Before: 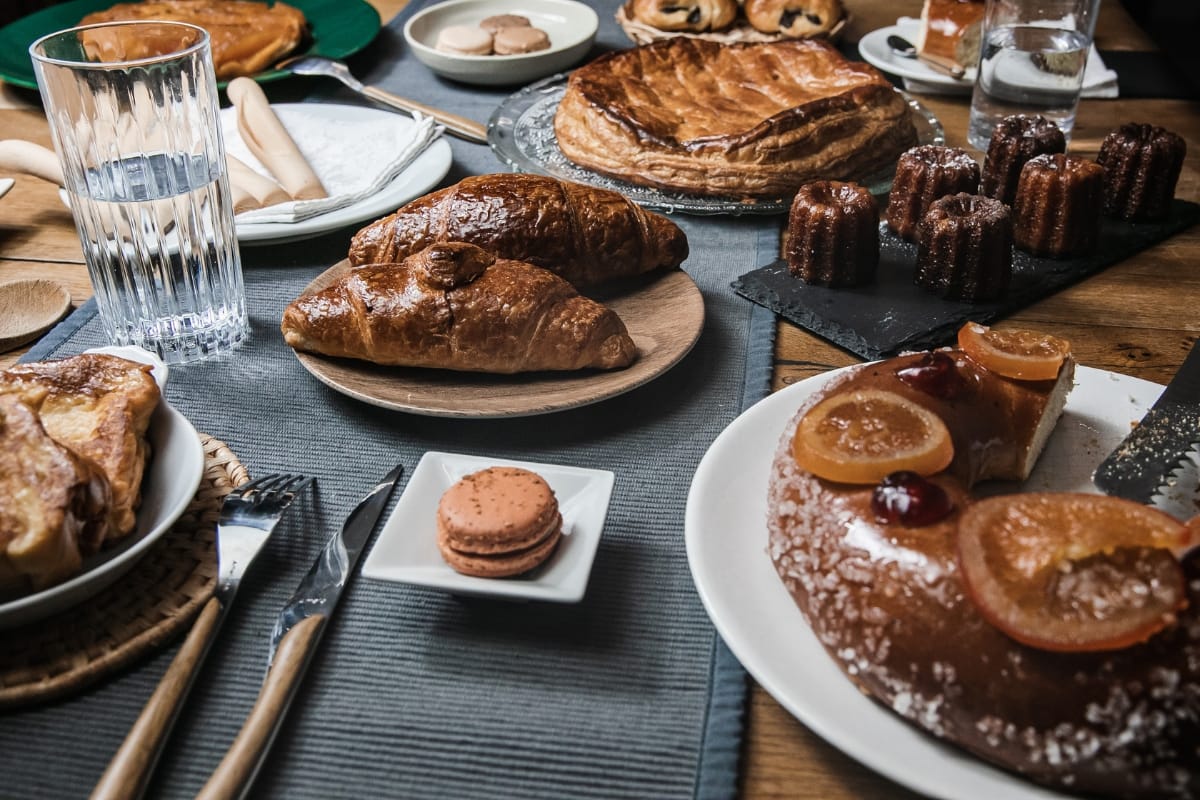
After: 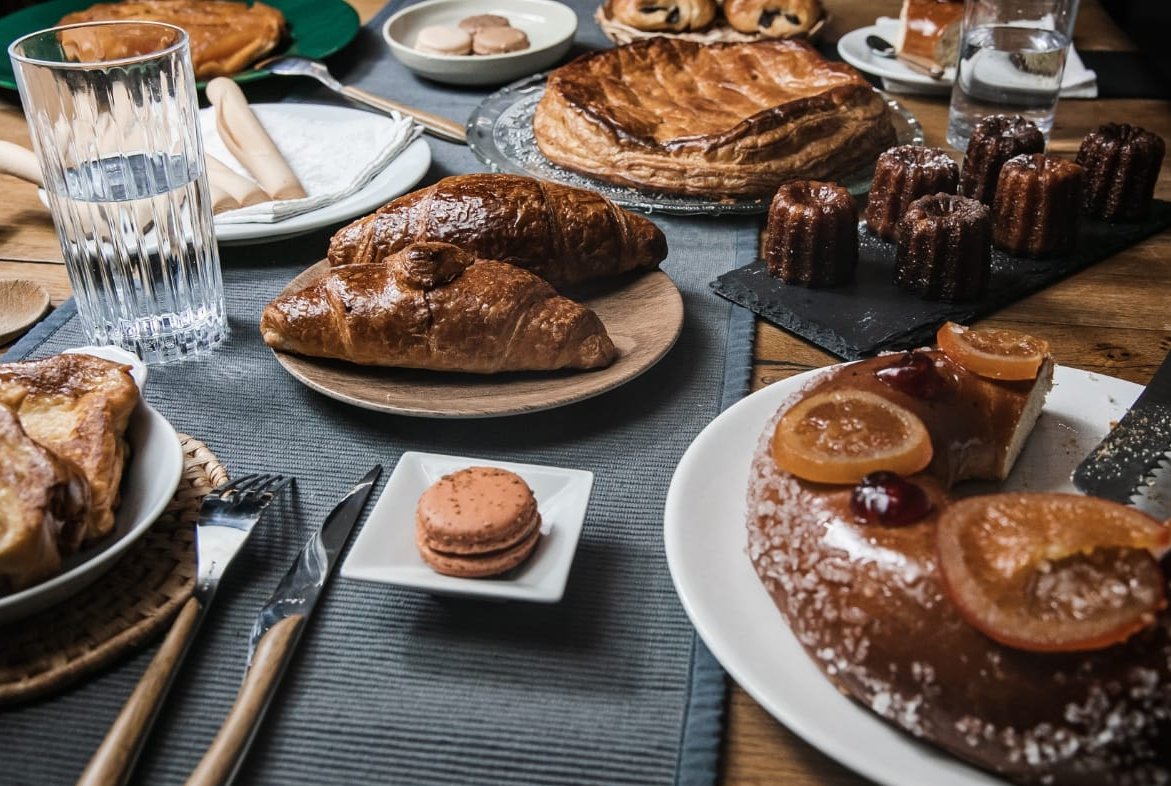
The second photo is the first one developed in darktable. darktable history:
crop and rotate: left 1.766%, right 0.65%, bottom 1.74%
